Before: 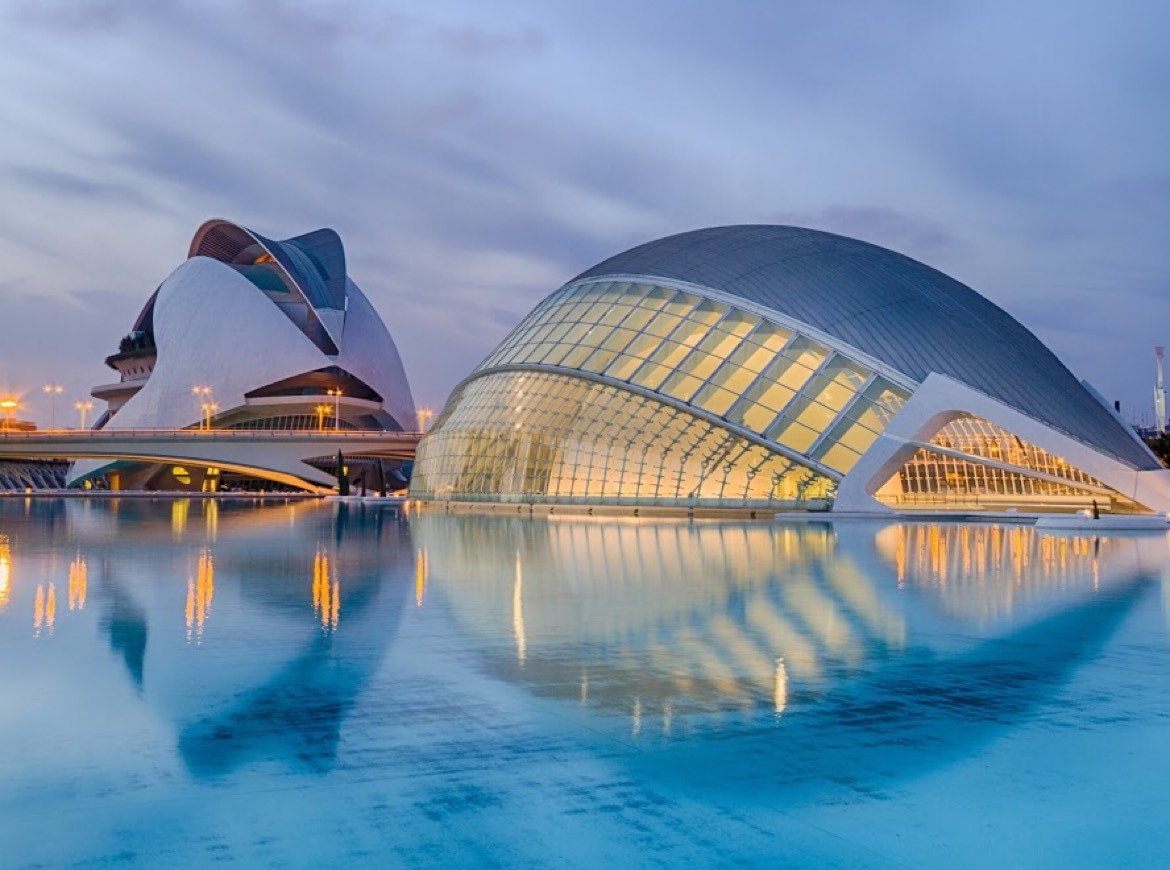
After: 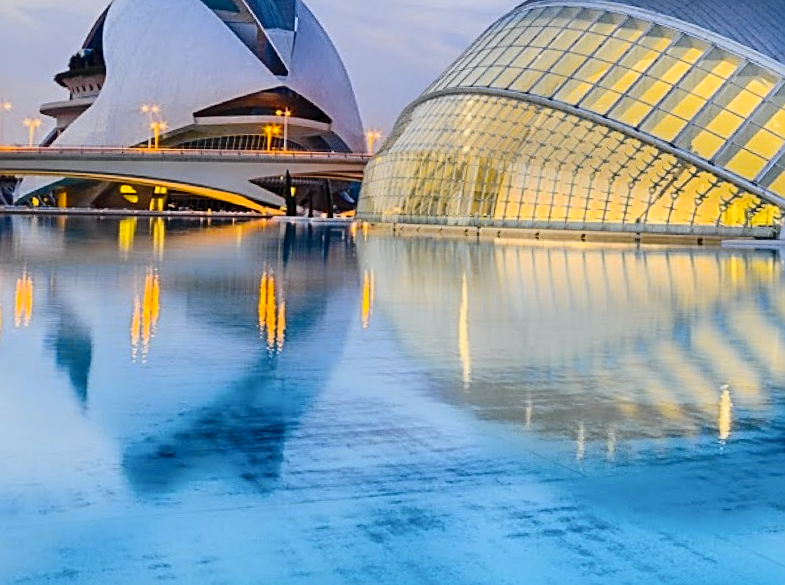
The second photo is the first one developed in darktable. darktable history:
color zones: curves: ch0 [(0.068, 0.464) (0.25, 0.5) (0.48, 0.508) (0.75, 0.536) (0.886, 0.476) (0.967, 0.456)]; ch1 [(0.066, 0.456) (0.25, 0.5) (0.616, 0.508) (0.746, 0.56) (0.934, 0.444)], mix 33.24%
sharpen: on, module defaults
crop and rotate: angle -0.807°, left 3.59%, top 31.491%, right 28.002%
tone curve: curves: ch0 [(0, 0) (0.136, 0.084) (0.346, 0.366) (0.489, 0.559) (0.66, 0.748) (0.849, 0.902) (1, 0.974)]; ch1 [(0, 0) (0.353, 0.344) (0.45, 0.46) (0.498, 0.498) (0.521, 0.512) (0.563, 0.559) (0.592, 0.605) (0.641, 0.673) (1, 1)]; ch2 [(0, 0) (0.333, 0.346) (0.375, 0.375) (0.424, 0.43) (0.476, 0.492) (0.502, 0.502) (0.524, 0.531) (0.579, 0.61) (0.612, 0.644) (0.641, 0.722) (1, 1)], color space Lab, independent channels, preserve colors none
